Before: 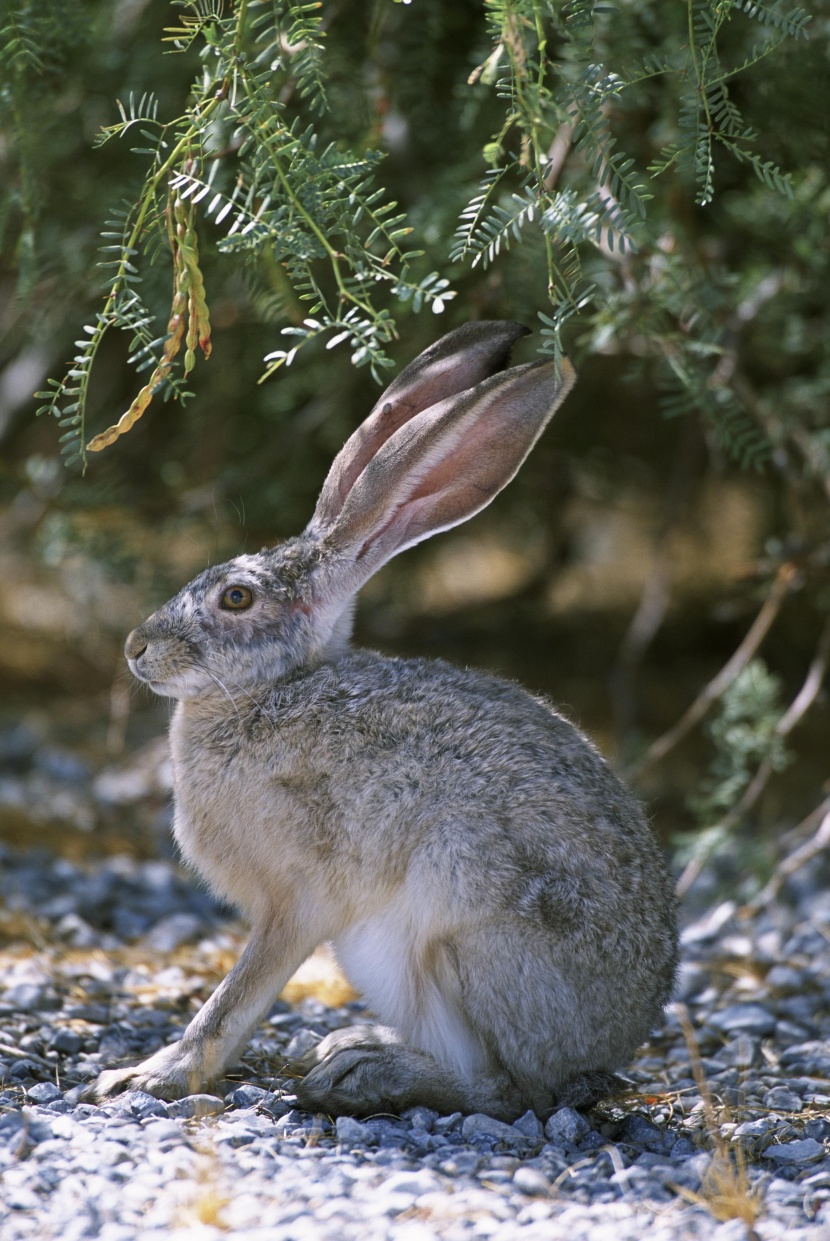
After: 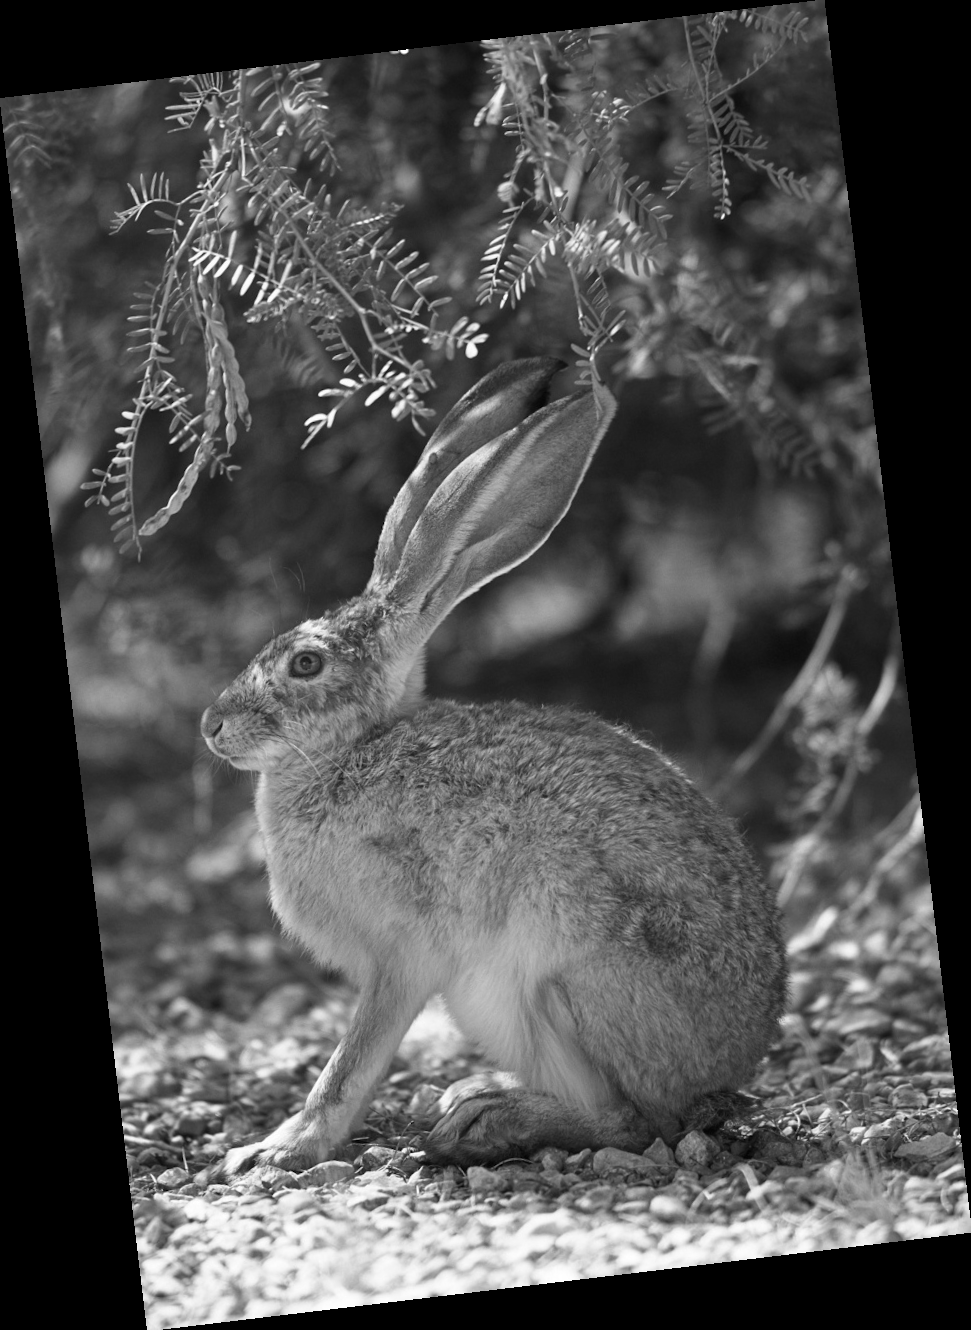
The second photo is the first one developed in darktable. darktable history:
monochrome: a 0, b 0, size 0.5, highlights 0.57
shadows and highlights: shadows 12, white point adjustment 1.2, soften with gaussian
rotate and perspective: rotation -6.83°, automatic cropping off
